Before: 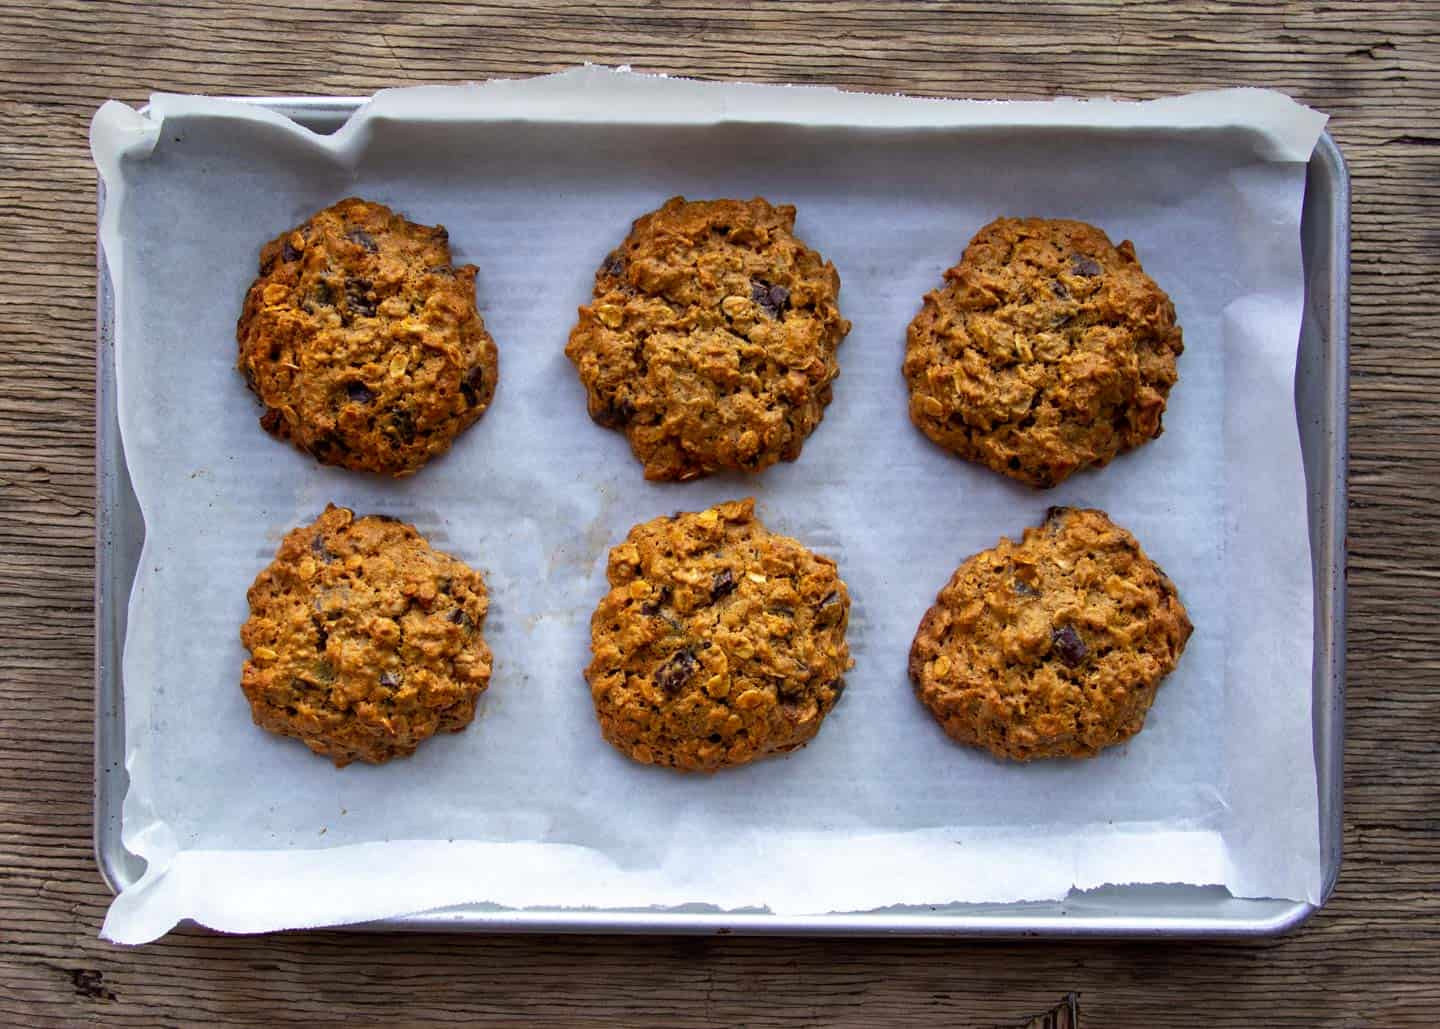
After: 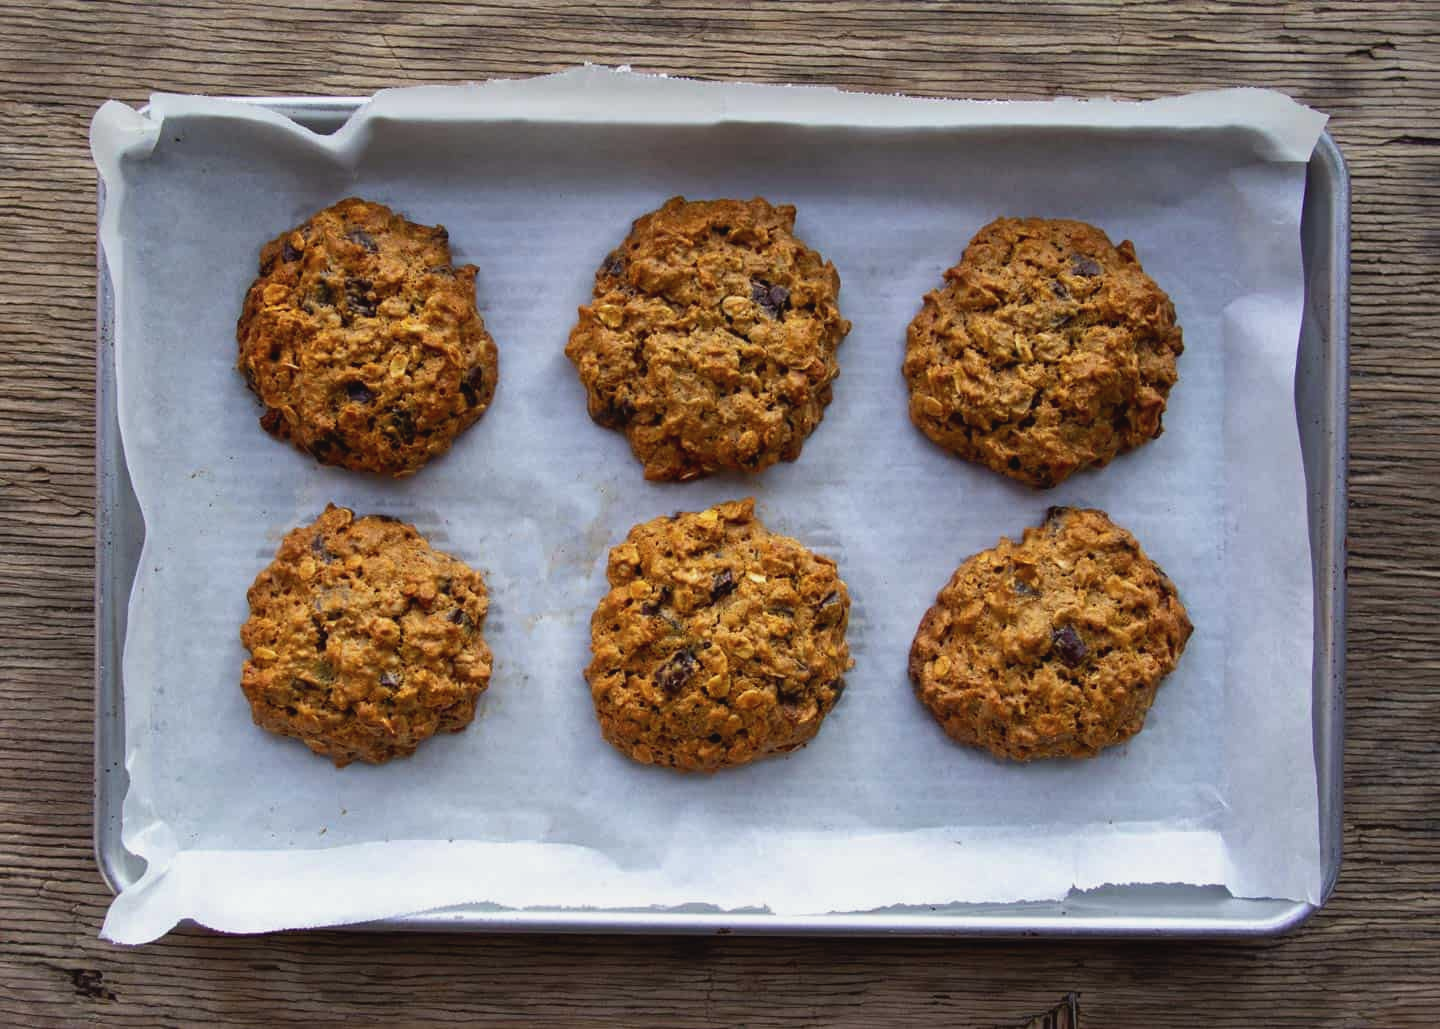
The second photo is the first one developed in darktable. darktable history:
contrast brightness saturation: contrast -0.081, brightness -0.03, saturation -0.114
